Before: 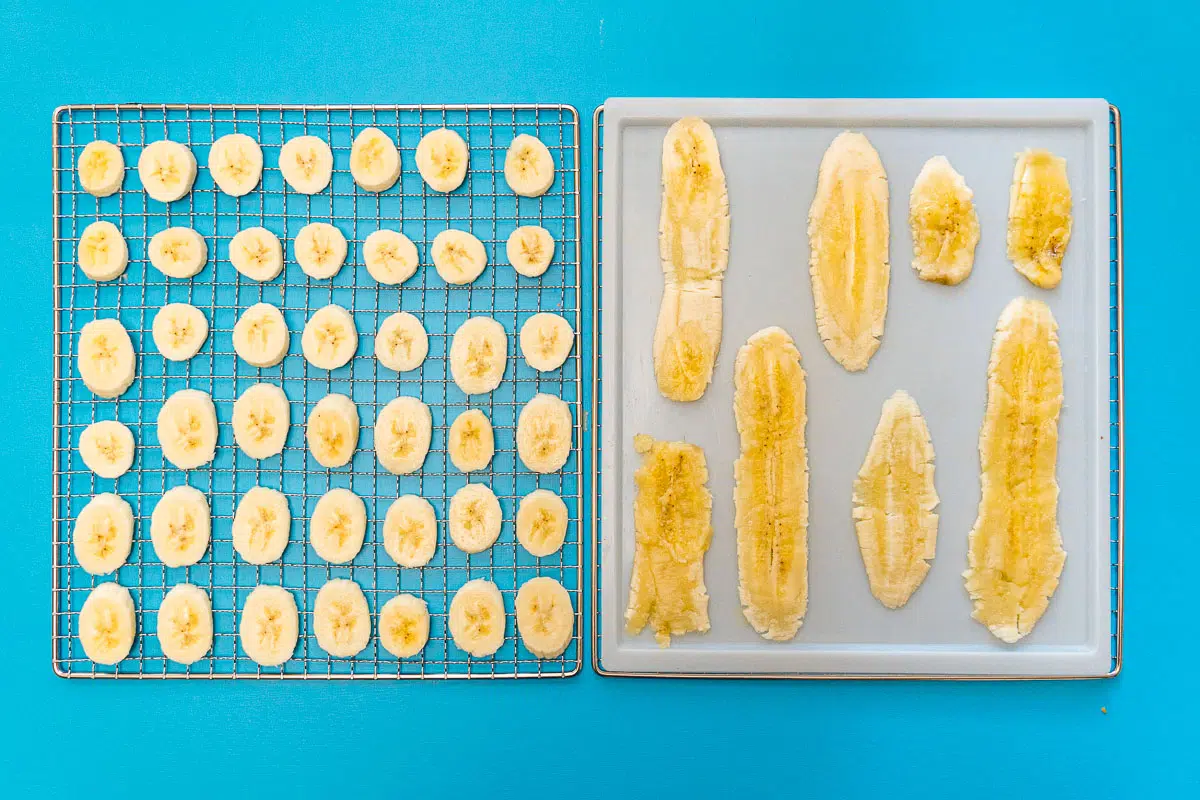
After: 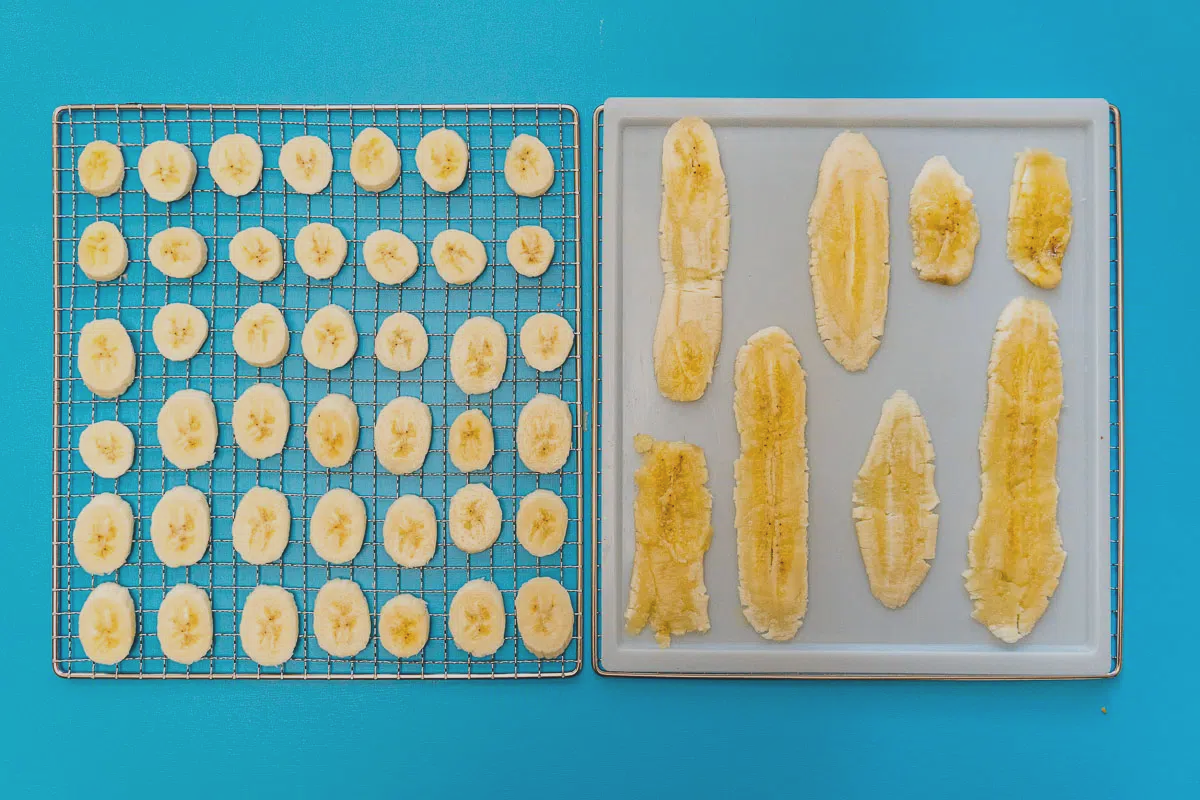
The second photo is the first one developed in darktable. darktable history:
tone equalizer: on, module defaults
exposure: black level correction -0.015, exposure -0.5 EV, compensate highlight preservation false
